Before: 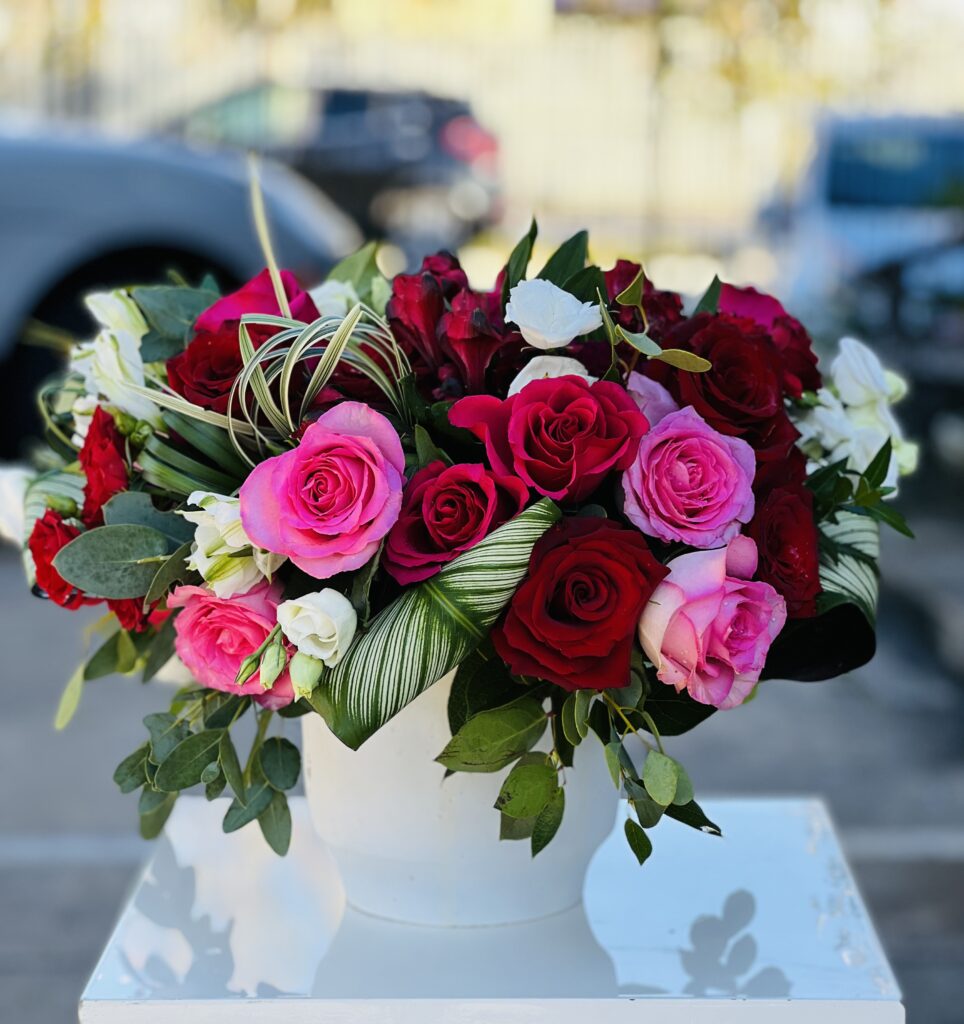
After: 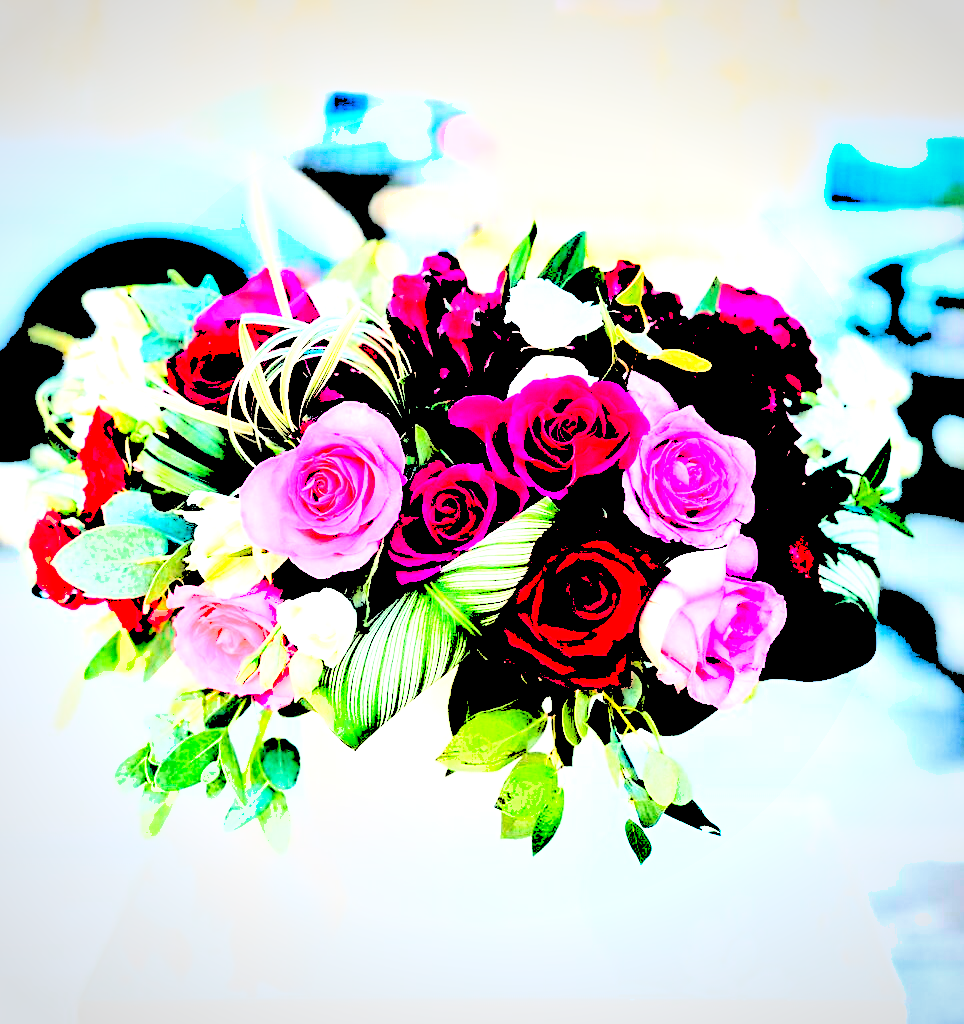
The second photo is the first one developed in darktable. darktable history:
levels: levels [0.246, 0.256, 0.506]
shadows and highlights: soften with gaussian
vignetting: brightness -0.279, unbound false
tone curve: curves: ch0 [(0, 0) (0.003, 0.004) (0.011, 0.015) (0.025, 0.033) (0.044, 0.059) (0.069, 0.093) (0.1, 0.133) (0.136, 0.182) (0.177, 0.237) (0.224, 0.3) (0.277, 0.369) (0.335, 0.437) (0.399, 0.511) (0.468, 0.584) (0.543, 0.656) (0.623, 0.729) (0.709, 0.8) (0.801, 0.872) (0.898, 0.935) (1, 1)], preserve colors none
